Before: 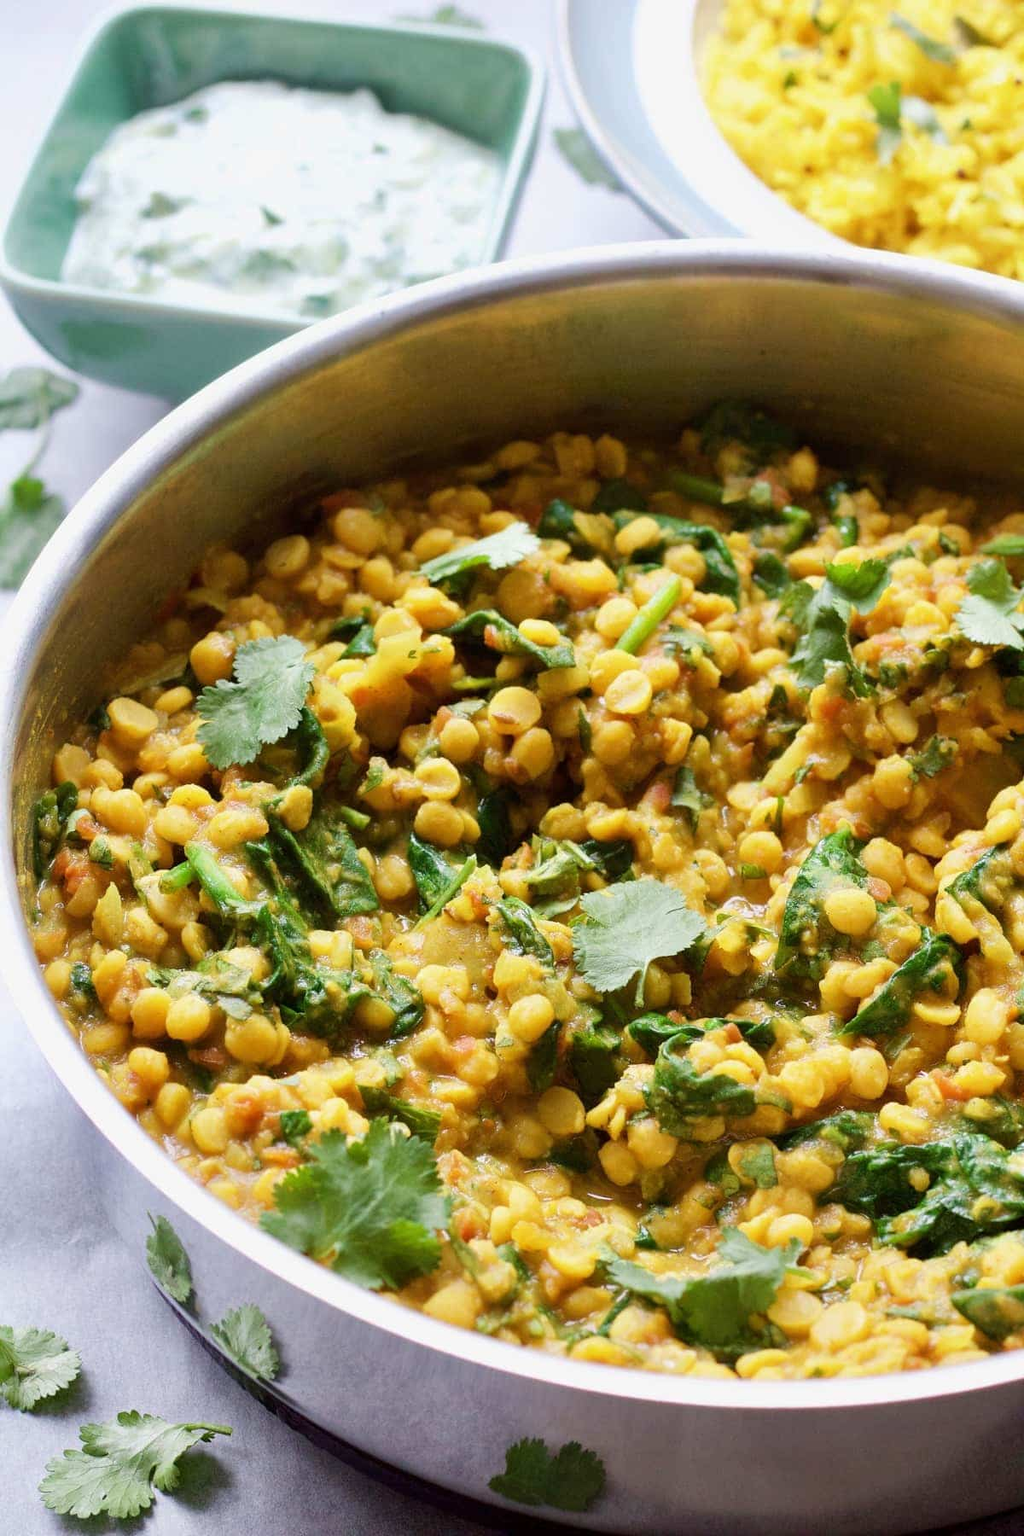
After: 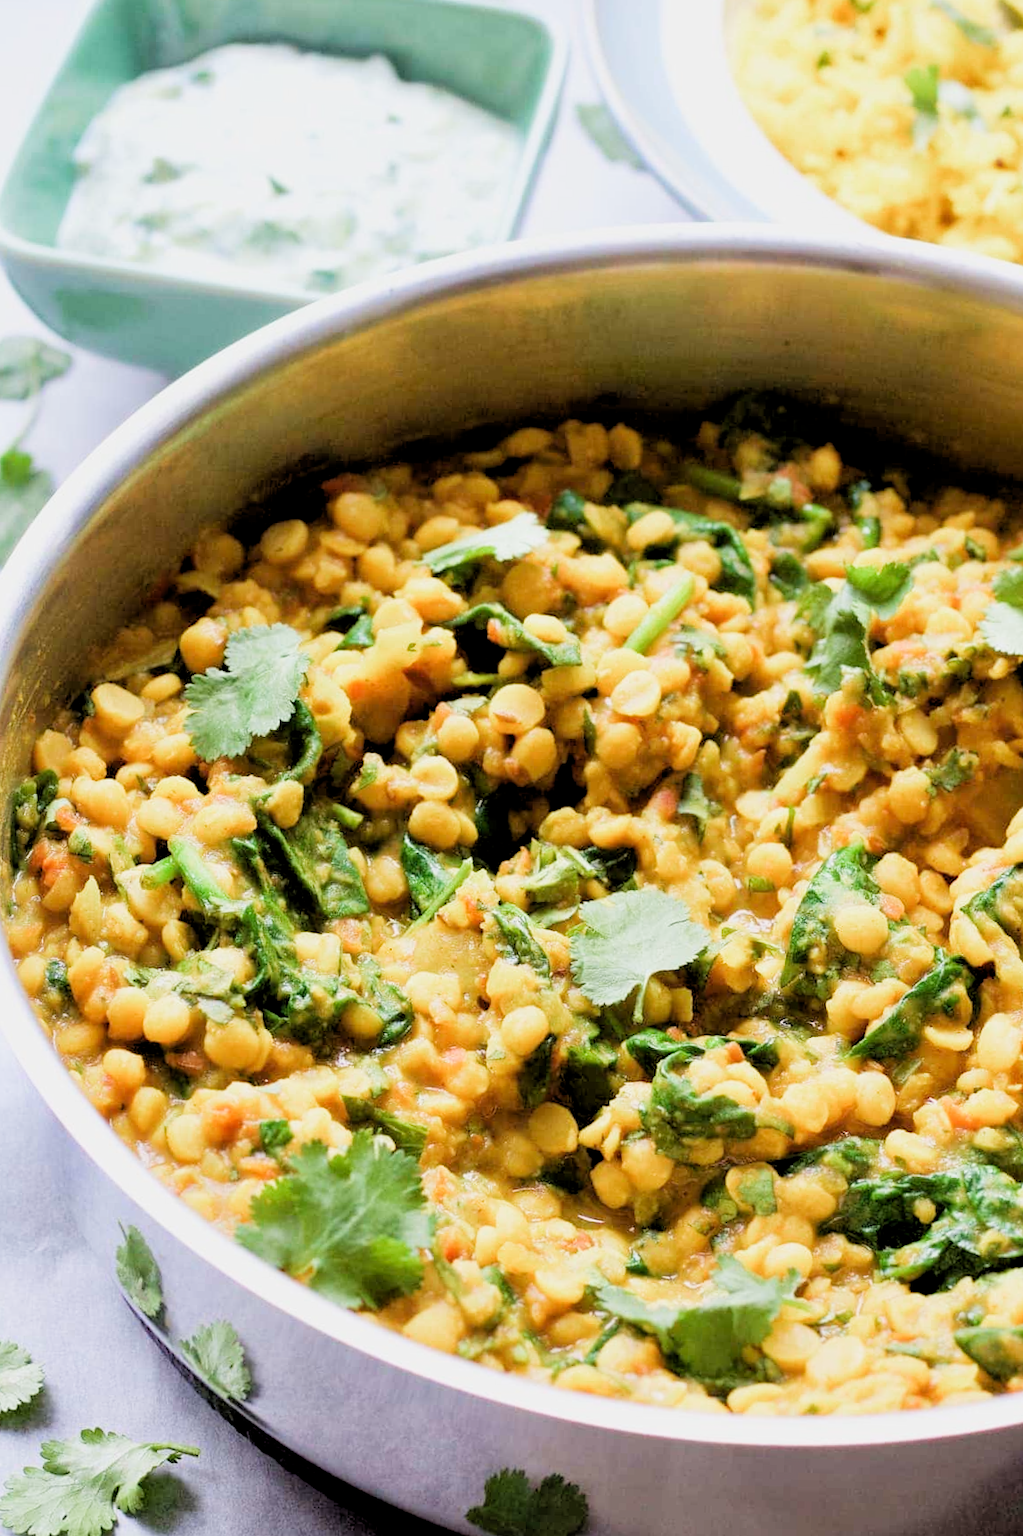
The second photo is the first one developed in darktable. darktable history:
crop and rotate: angle -1.69°
rgb levels: levels [[0.01, 0.419, 0.839], [0, 0.5, 1], [0, 0.5, 1]]
filmic rgb: middle gray luminance 18.42%, black relative exposure -9 EV, white relative exposure 3.75 EV, threshold 6 EV, target black luminance 0%, hardness 4.85, latitude 67.35%, contrast 0.955, highlights saturation mix 20%, shadows ↔ highlights balance 21.36%, add noise in highlights 0, preserve chrominance luminance Y, color science v3 (2019), use custom middle-gray values true, iterations of high-quality reconstruction 0, contrast in highlights soft, enable highlight reconstruction true
exposure: black level correction 0.001, exposure 0.5 EV, compensate exposure bias true, compensate highlight preservation false
